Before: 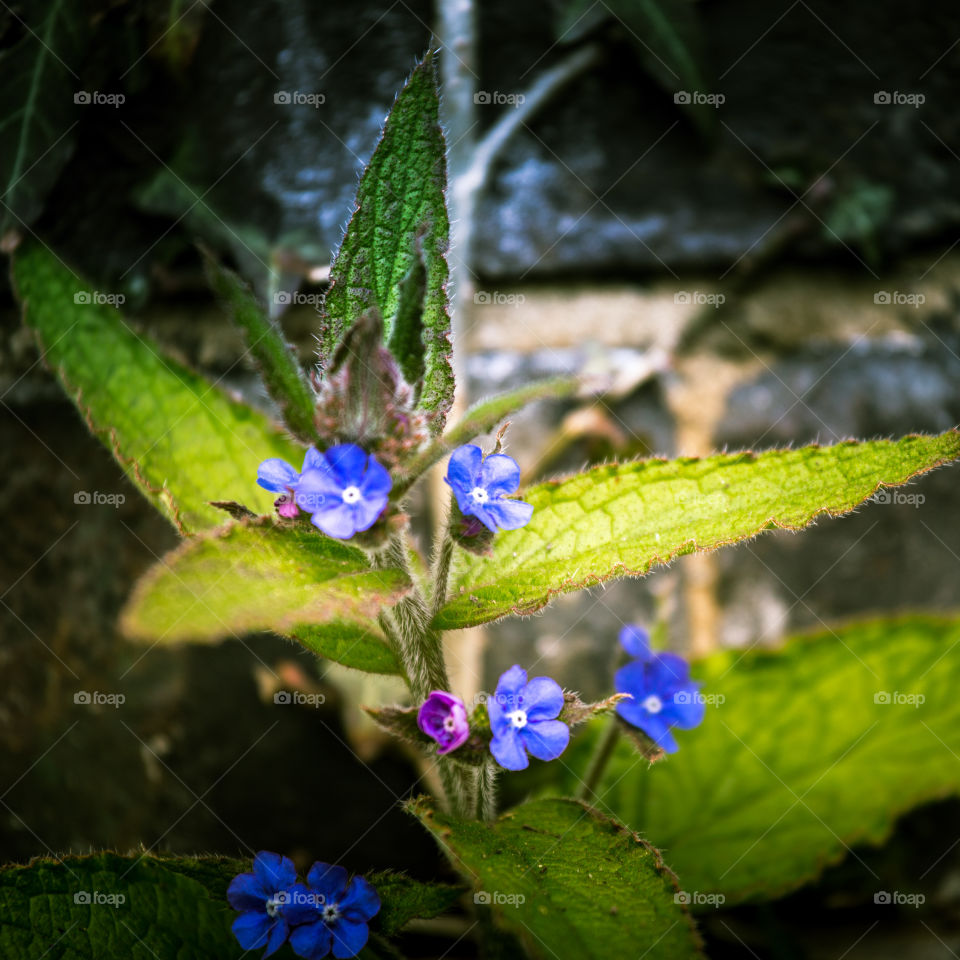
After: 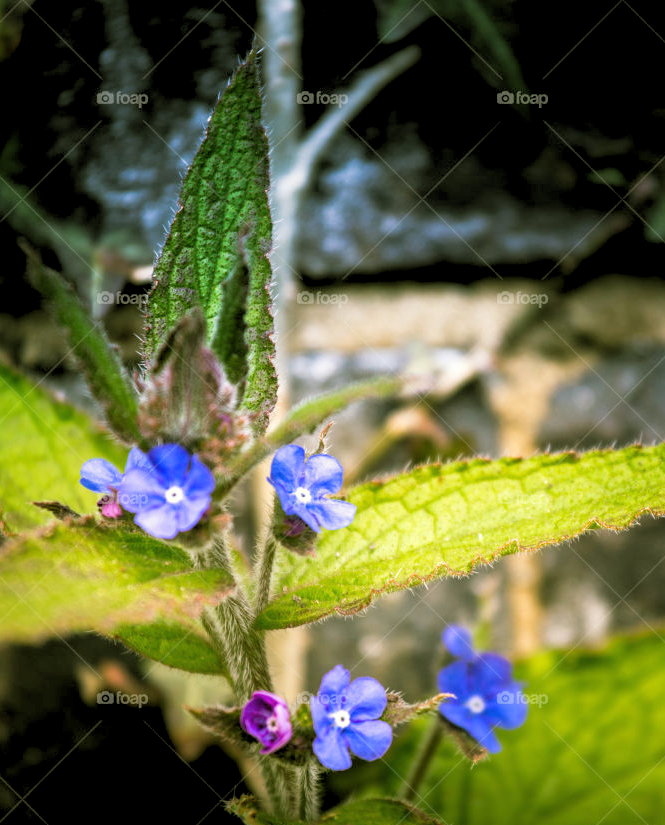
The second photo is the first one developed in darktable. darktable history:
crop: left 18.479%, right 12.2%, bottom 13.971%
color balance: mode lift, gamma, gain (sRGB), lift [1.04, 1, 1, 0.97], gamma [1.01, 1, 1, 0.97], gain [0.96, 1, 1, 0.97]
rgb levels: levels [[0.013, 0.434, 0.89], [0, 0.5, 1], [0, 0.5, 1]]
